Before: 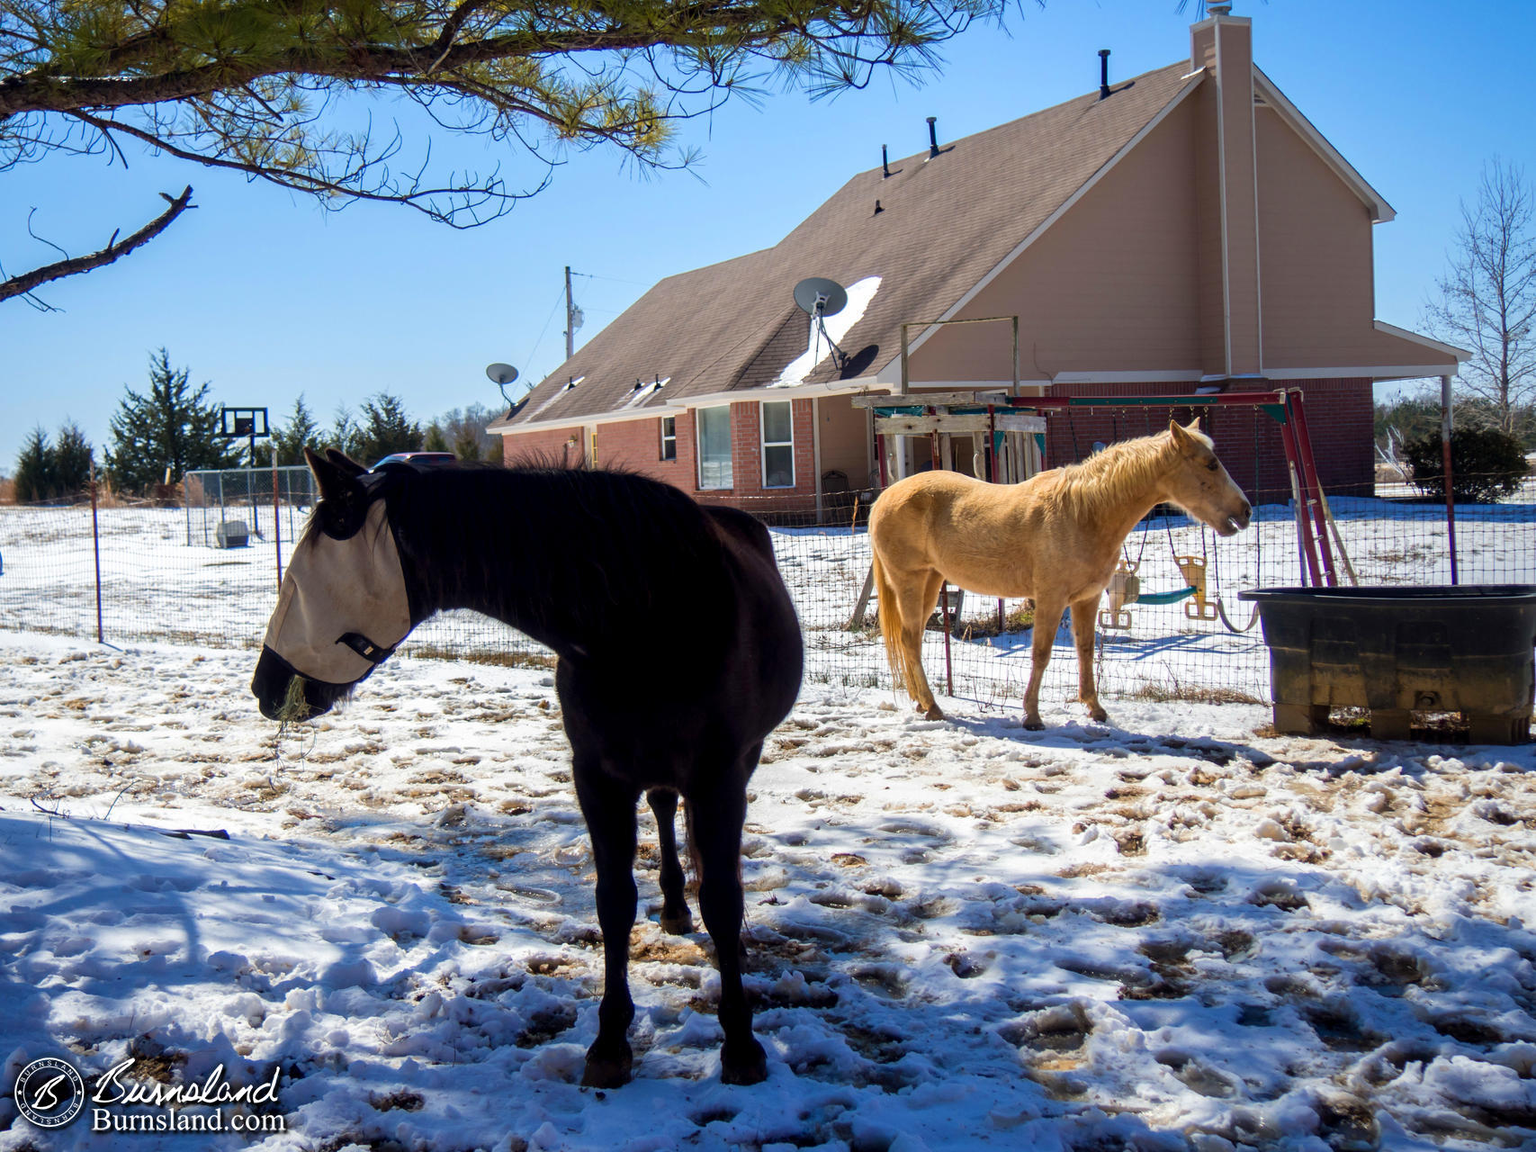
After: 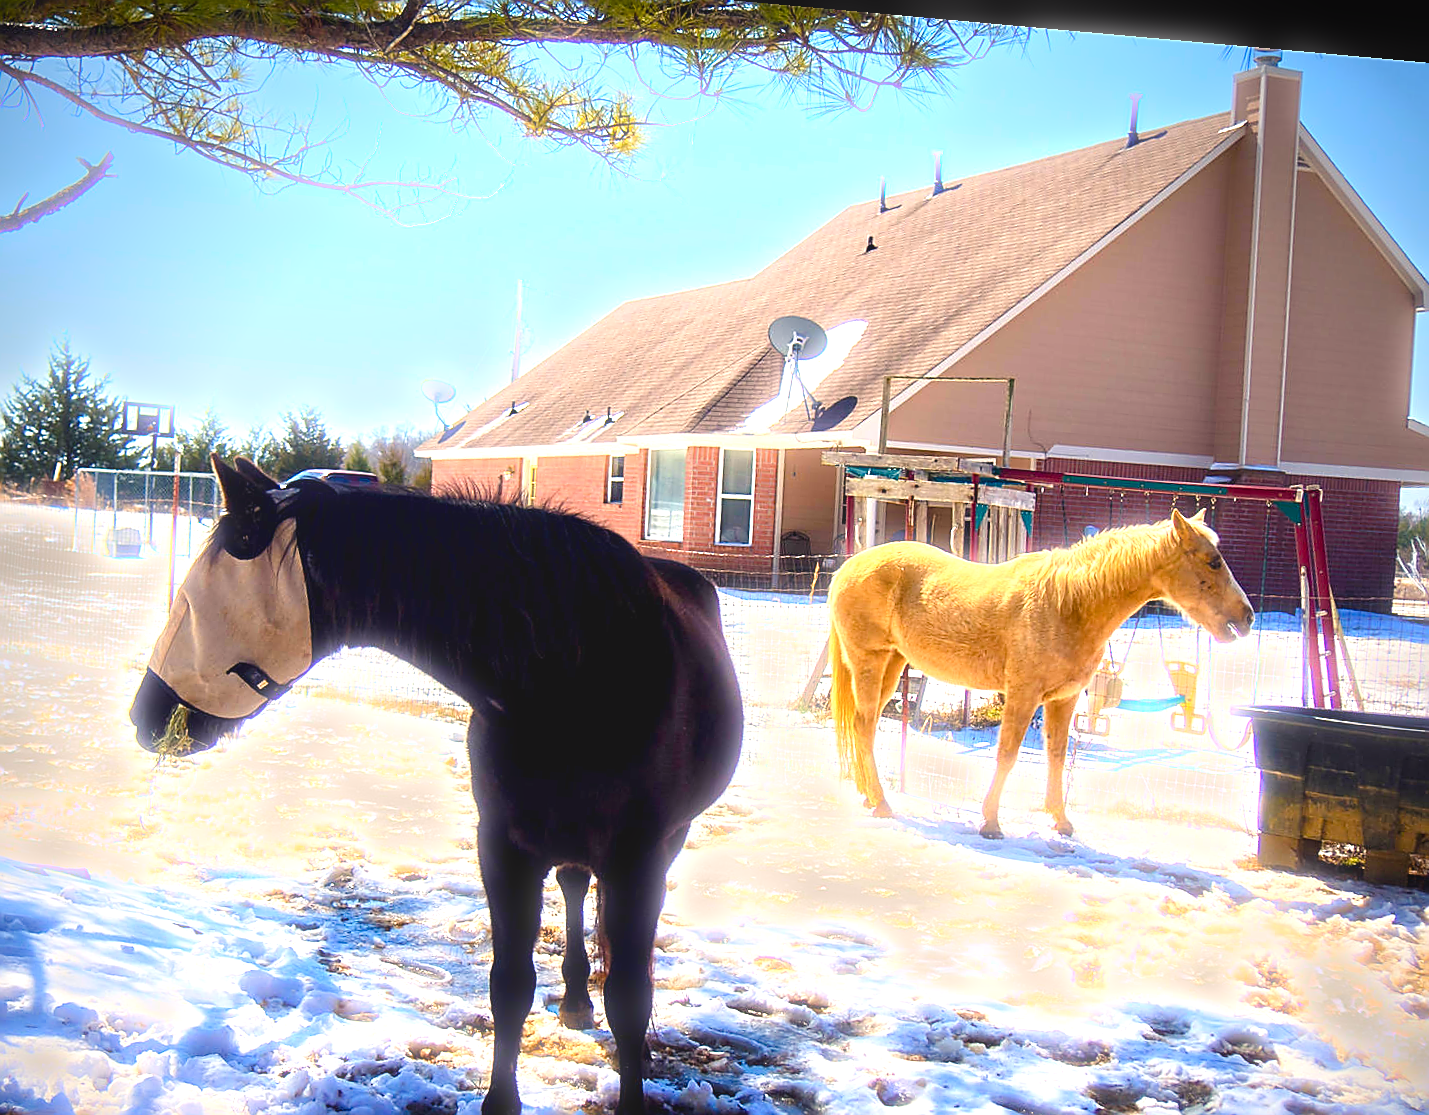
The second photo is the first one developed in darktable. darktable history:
sharpen: radius 1.4, amount 1.25, threshold 0.7
crop and rotate: left 10.77%, top 5.1%, right 10.41%, bottom 16.76%
vignetting: brightness -0.629, saturation -0.007, center (-0.028, 0.239)
bloom: size 3%, threshold 100%, strength 0%
exposure: black level correction 0, exposure 1.388 EV, compensate exposure bias true, compensate highlight preservation false
color balance rgb: shadows lift › chroma 2%, shadows lift › hue 247.2°, power › chroma 0.3%, power › hue 25.2°, highlights gain › chroma 3%, highlights gain › hue 60°, global offset › luminance 0.75%, perceptual saturation grading › global saturation 20%, perceptual saturation grading › highlights -20%, perceptual saturation grading › shadows 30%, global vibrance 20%
rotate and perspective: rotation 5.12°, automatic cropping off
